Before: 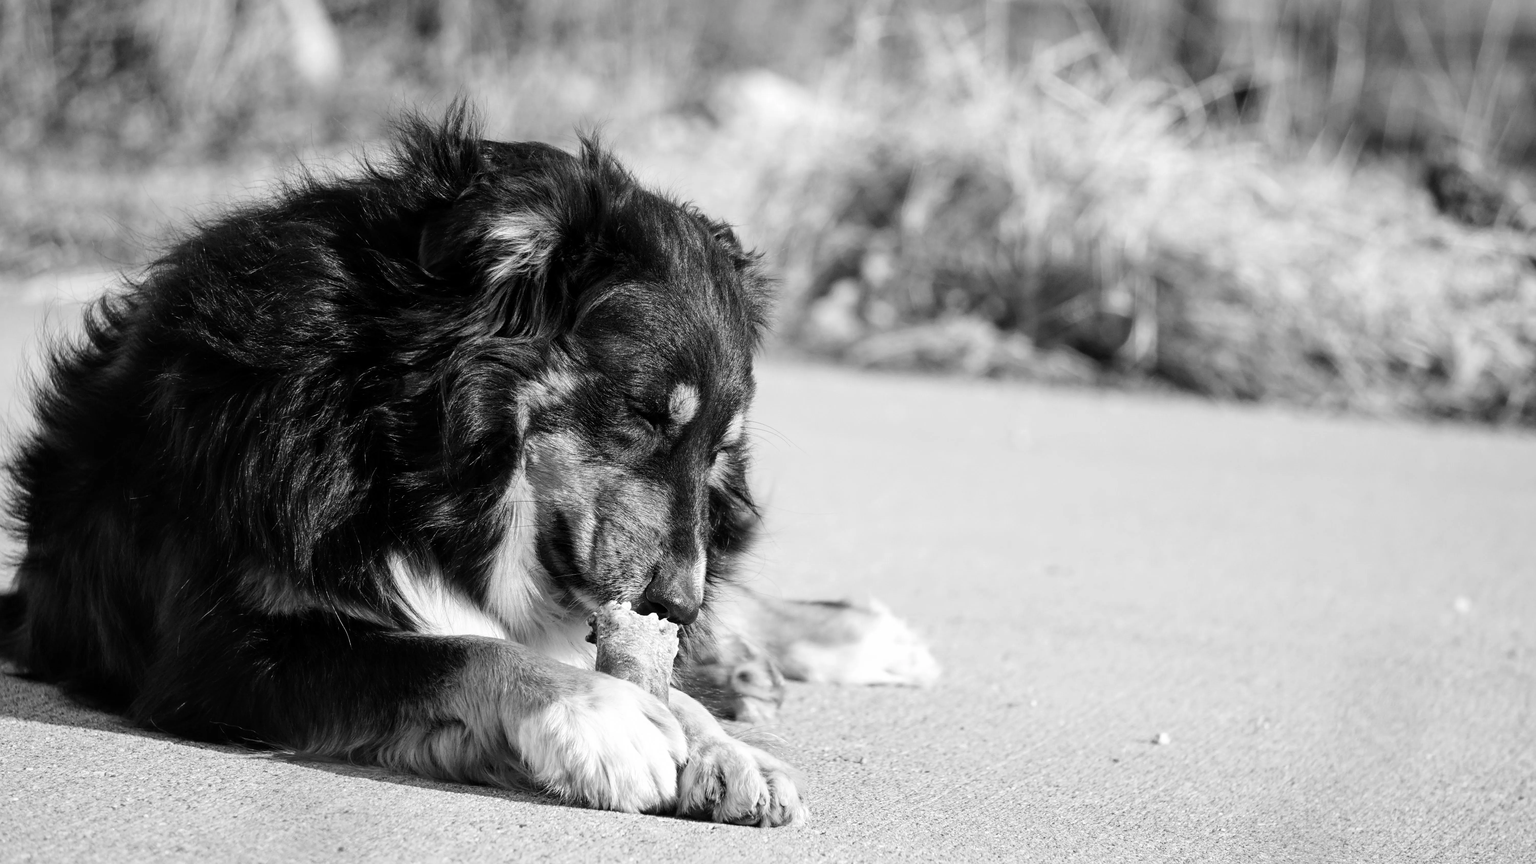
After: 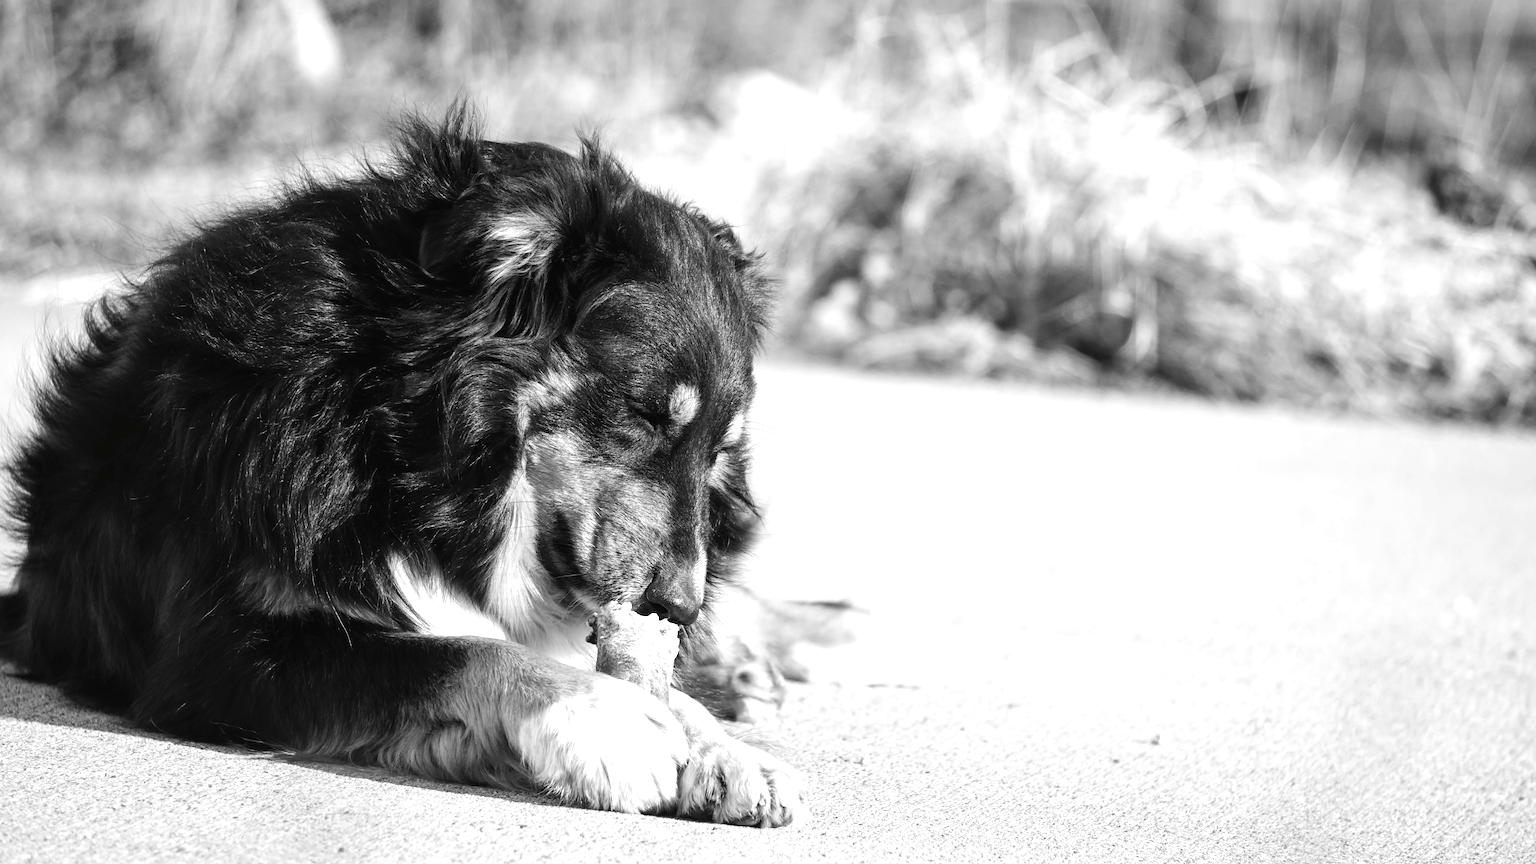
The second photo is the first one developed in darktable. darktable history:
exposure: black level correction -0.002, exposure 0.532 EV, compensate highlight preservation false
color balance rgb: shadows lift › chroma 0.73%, shadows lift › hue 112.77°, power › hue 329.94°, linear chroma grading › shadows -6.831%, linear chroma grading › highlights -6.724%, linear chroma grading › global chroma -10.517%, linear chroma grading › mid-tones -8.122%, perceptual saturation grading › global saturation 20%, perceptual saturation grading › highlights -25.259%, perceptual saturation grading › shadows 26.223%
contrast equalizer: octaves 7, y [[0.5 ×6], [0.5 ×6], [0.5 ×6], [0, 0.033, 0.067, 0.1, 0.133, 0.167], [0, 0.05, 0.1, 0.15, 0.2, 0.25]], mix -0.12
